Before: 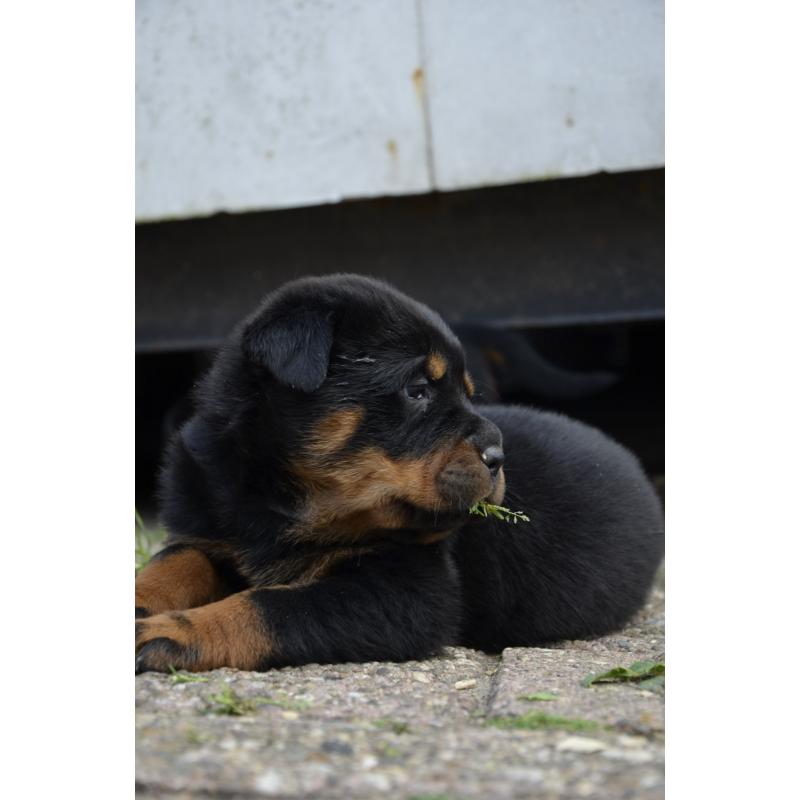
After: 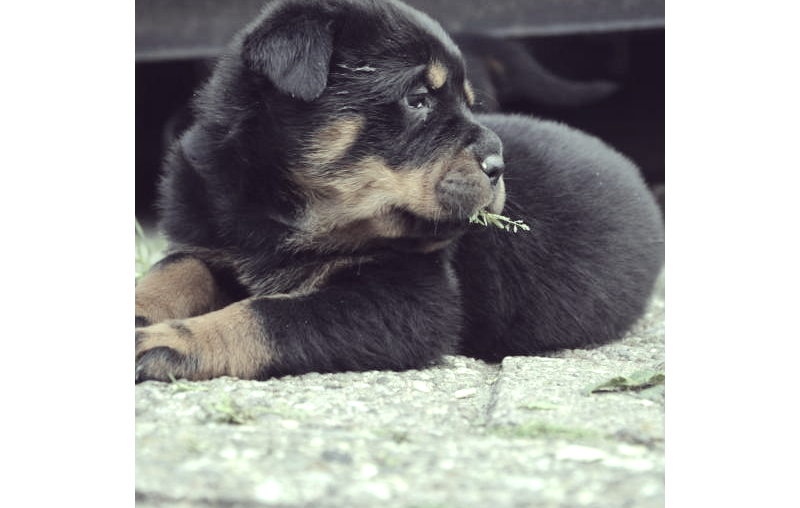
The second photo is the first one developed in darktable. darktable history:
tone curve: curves: ch0 [(0, 0) (0.037, 0.025) (0.131, 0.093) (0.275, 0.256) (0.476, 0.517) (0.607, 0.667) (0.691, 0.745) (0.789, 0.836) (0.911, 0.925) (0.997, 0.995)]; ch1 [(0, 0) (0.301, 0.3) (0.444, 0.45) (0.493, 0.495) (0.507, 0.503) (0.534, 0.533) (0.582, 0.58) (0.658, 0.693) (0.746, 0.77) (1, 1)]; ch2 [(0, 0) (0.246, 0.233) (0.36, 0.352) (0.415, 0.418) (0.476, 0.492) (0.502, 0.504) (0.525, 0.518) (0.539, 0.544) (0.586, 0.602) (0.634, 0.651) (0.706, 0.727) (0.853, 0.852) (1, 0.951)], color space Lab, linked channels, preserve colors none
crop and rotate: top 36.479%
color correction: highlights a* -20.79, highlights b* 20.72, shadows a* 19.79, shadows b* -20.66, saturation 0.376
local contrast: mode bilateral grid, contrast 21, coarseness 49, detail 119%, midtone range 0.2
exposure: black level correction 0, exposure 1.2 EV, compensate exposure bias true, compensate highlight preservation false
color calibration: x 0.355, y 0.369, temperature 4695.74 K
contrast brightness saturation: contrast -0.149, brightness 0.051, saturation -0.117
